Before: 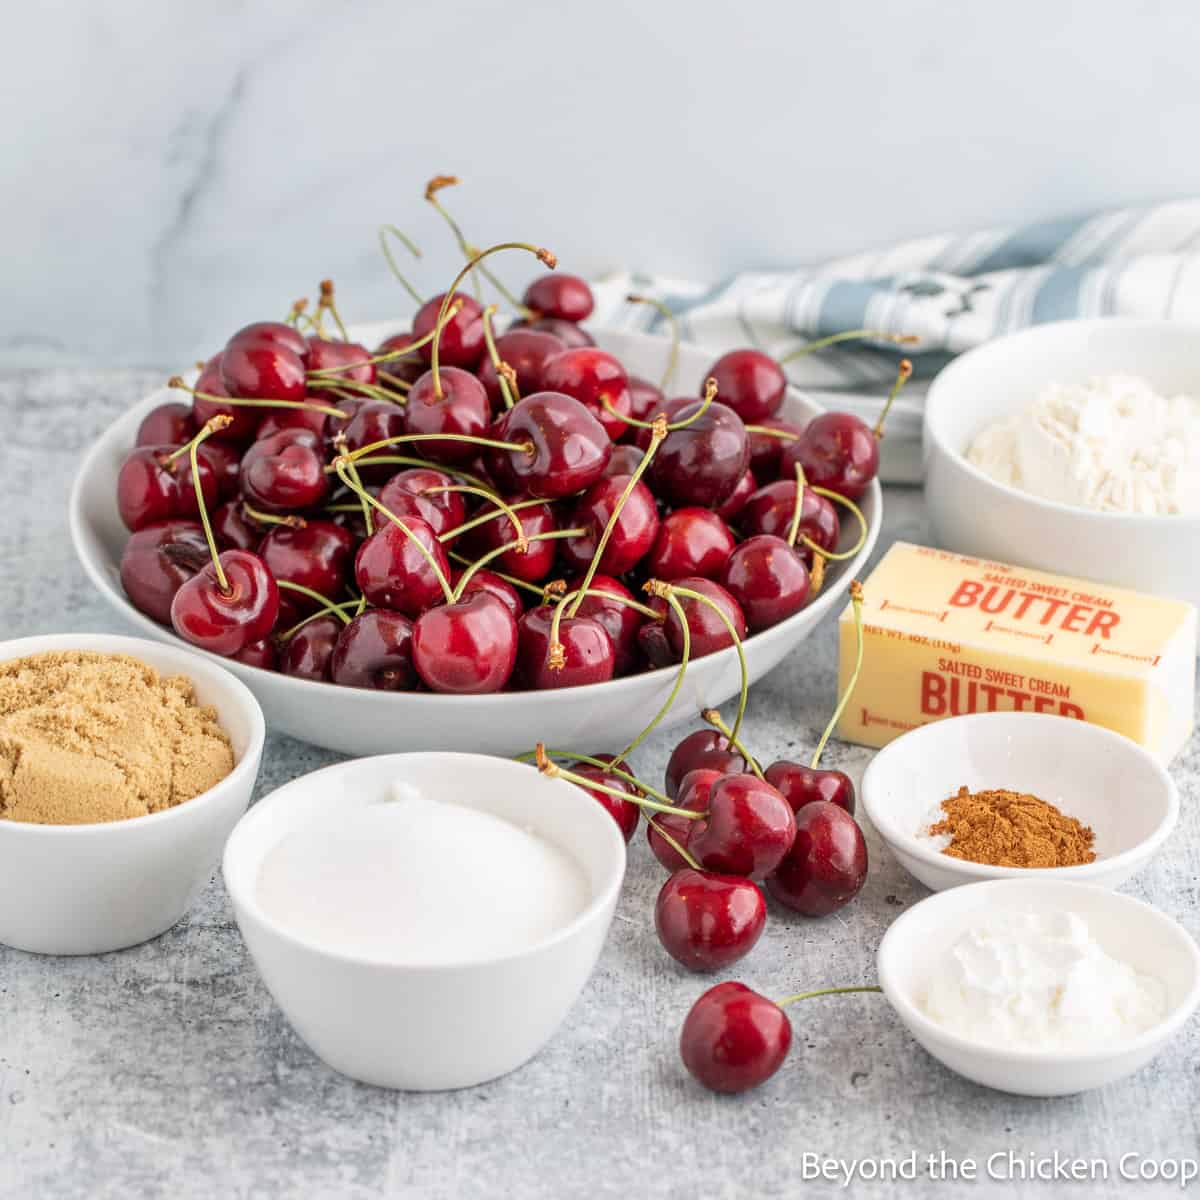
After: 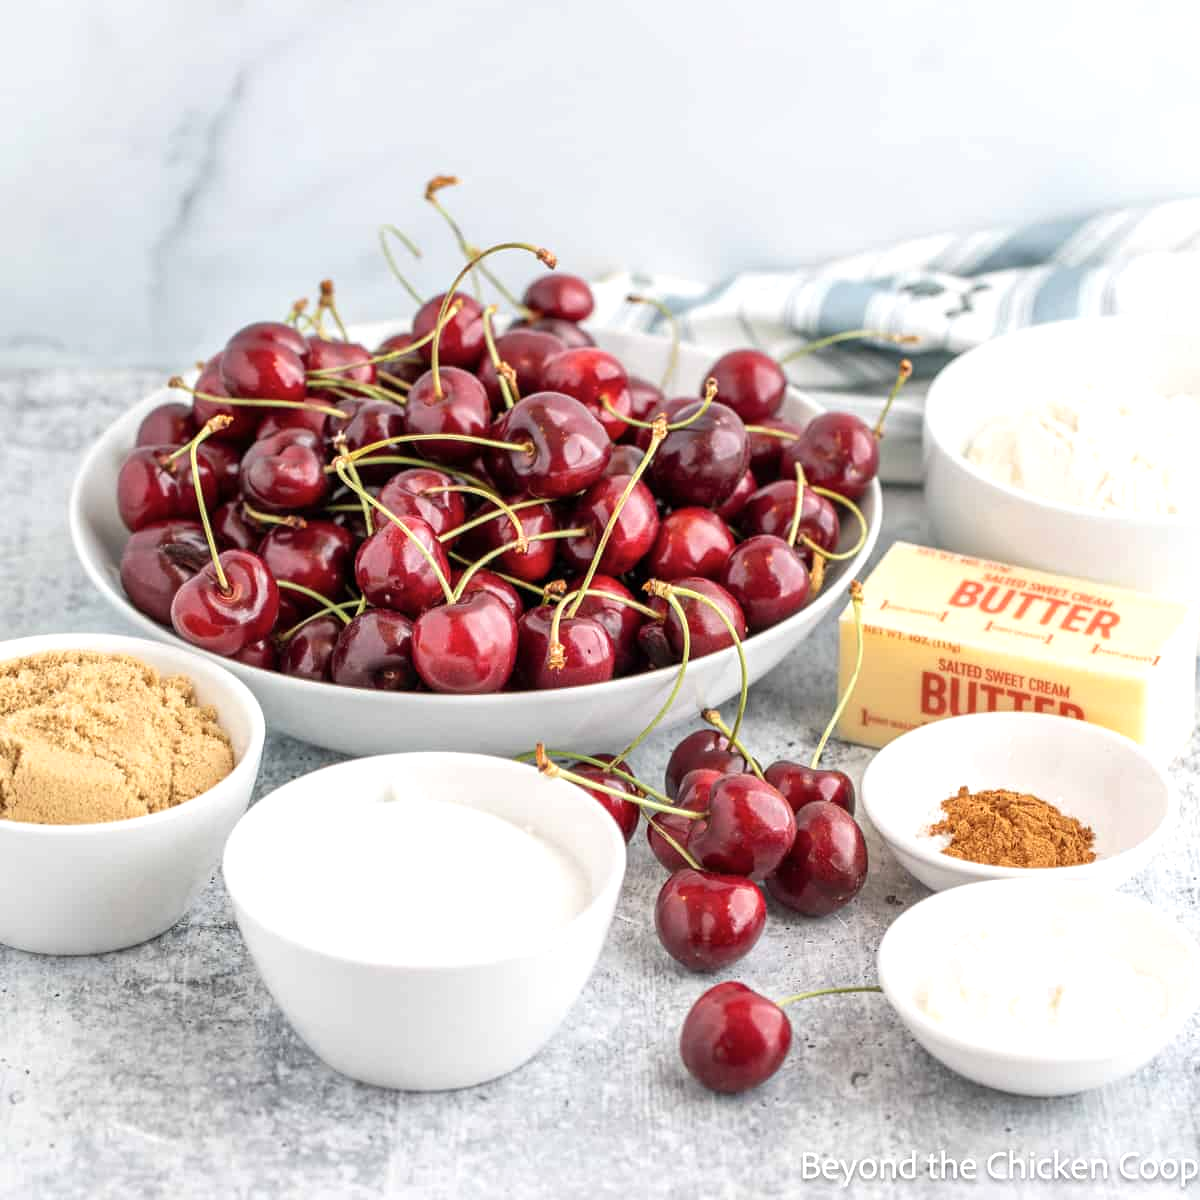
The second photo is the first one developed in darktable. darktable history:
shadows and highlights: radius 111.27, shadows 51.15, white point adjustment 9.12, highlights -5.11, soften with gaussian
